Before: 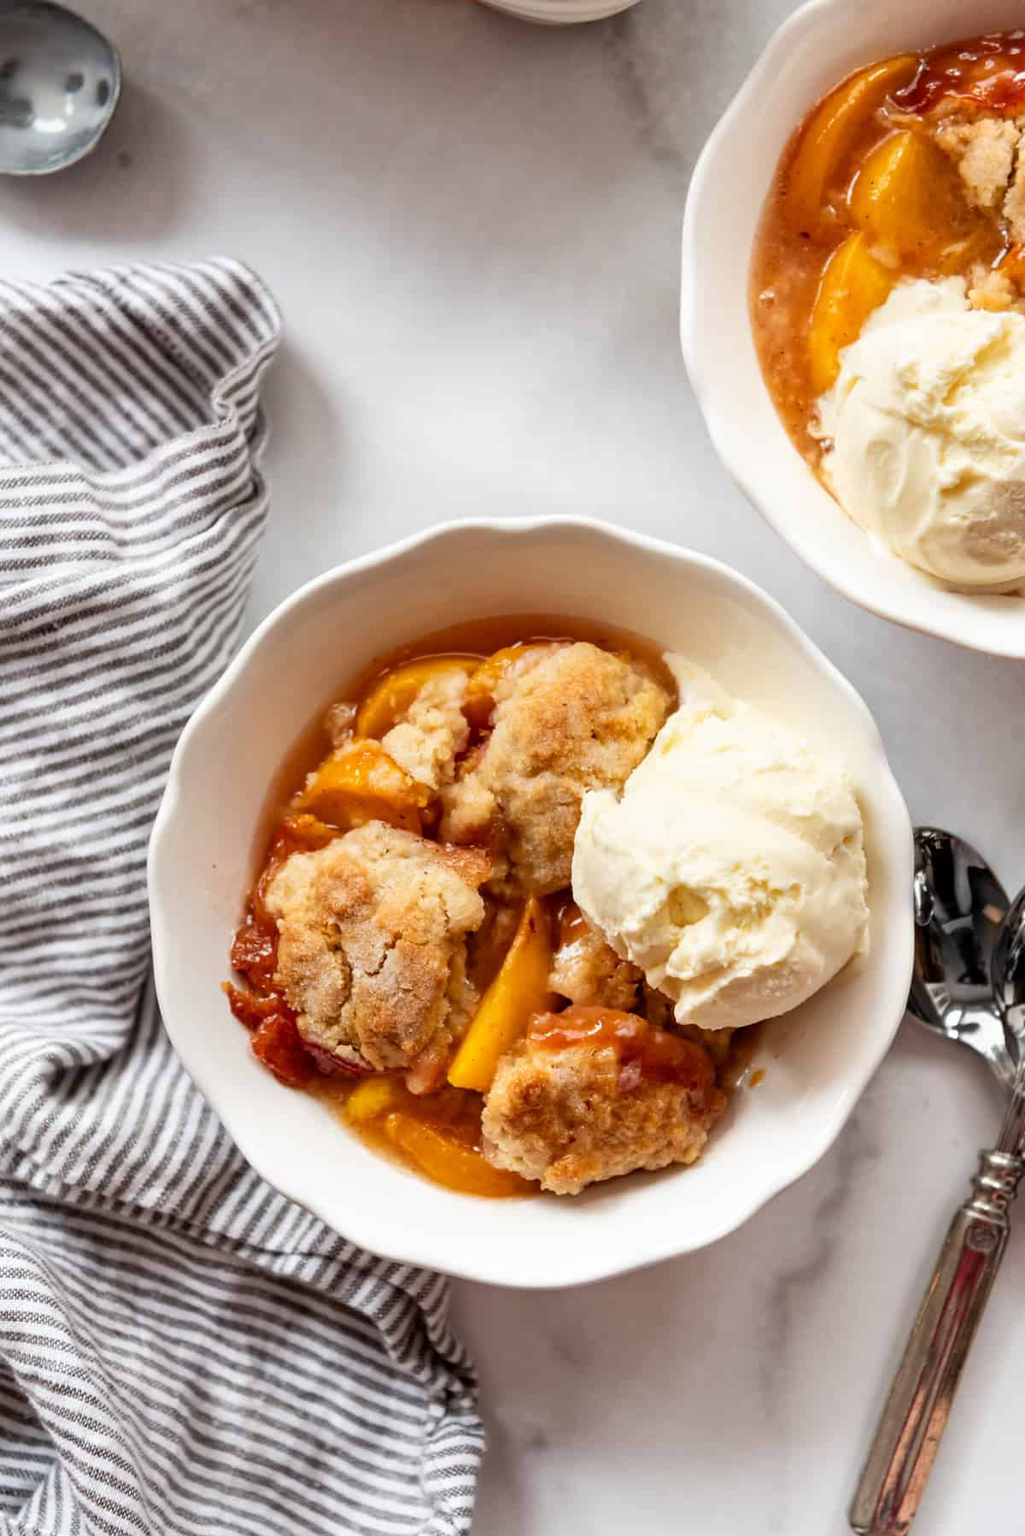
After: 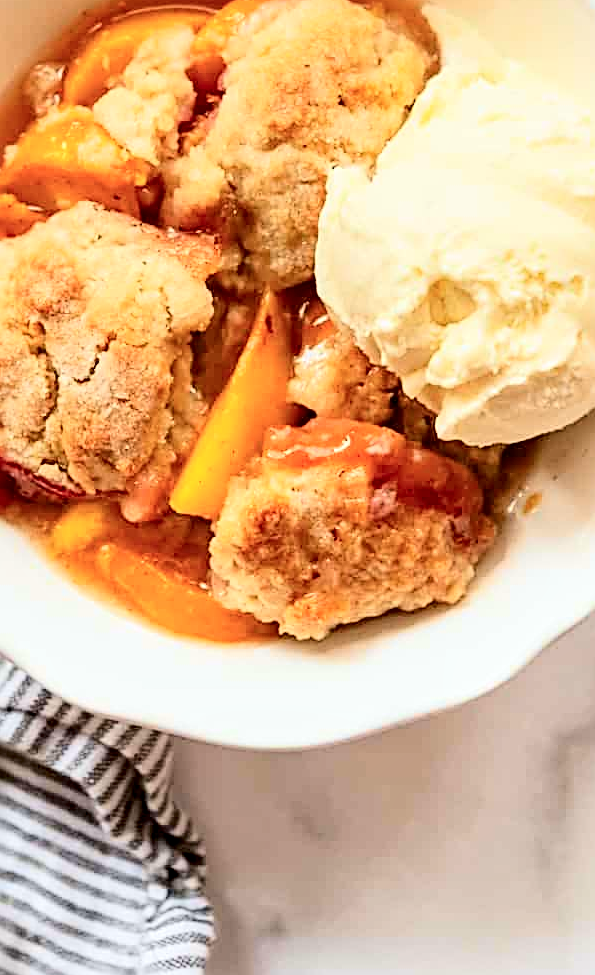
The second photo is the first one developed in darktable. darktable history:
tone curve: curves: ch0 [(0, 0) (0.114, 0.083) (0.291, 0.3) (0.447, 0.535) (0.602, 0.712) (0.772, 0.864) (0.999, 0.978)]; ch1 [(0, 0) (0.389, 0.352) (0.458, 0.433) (0.486, 0.474) (0.509, 0.505) (0.535, 0.541) (0.555, 0.557) (0.677, 0.724) (1, 1)]; ch2 [(0, 0) (0.369, 0.388) (0.449, 0.431) (0.501, 0.5) (0.528, 0.552) (0.561, 0.596) (0.697, 0.721) (1, 1)], color space Lab, independent channels, preserve colors none
crop: left 29.522%, top 42.235%, right 20.881%, bottom 3.494%
tone equalizer: edges refinement/feathering 500, mask exposure compensation -1.57 EV, preserve details no
sharpen: radius 2.795, amount 0.703
contrast brightness saturation: brightness 0.115
local contrast: highlights 100%, shadows 102%, detail 120%, midtone range 0.2
